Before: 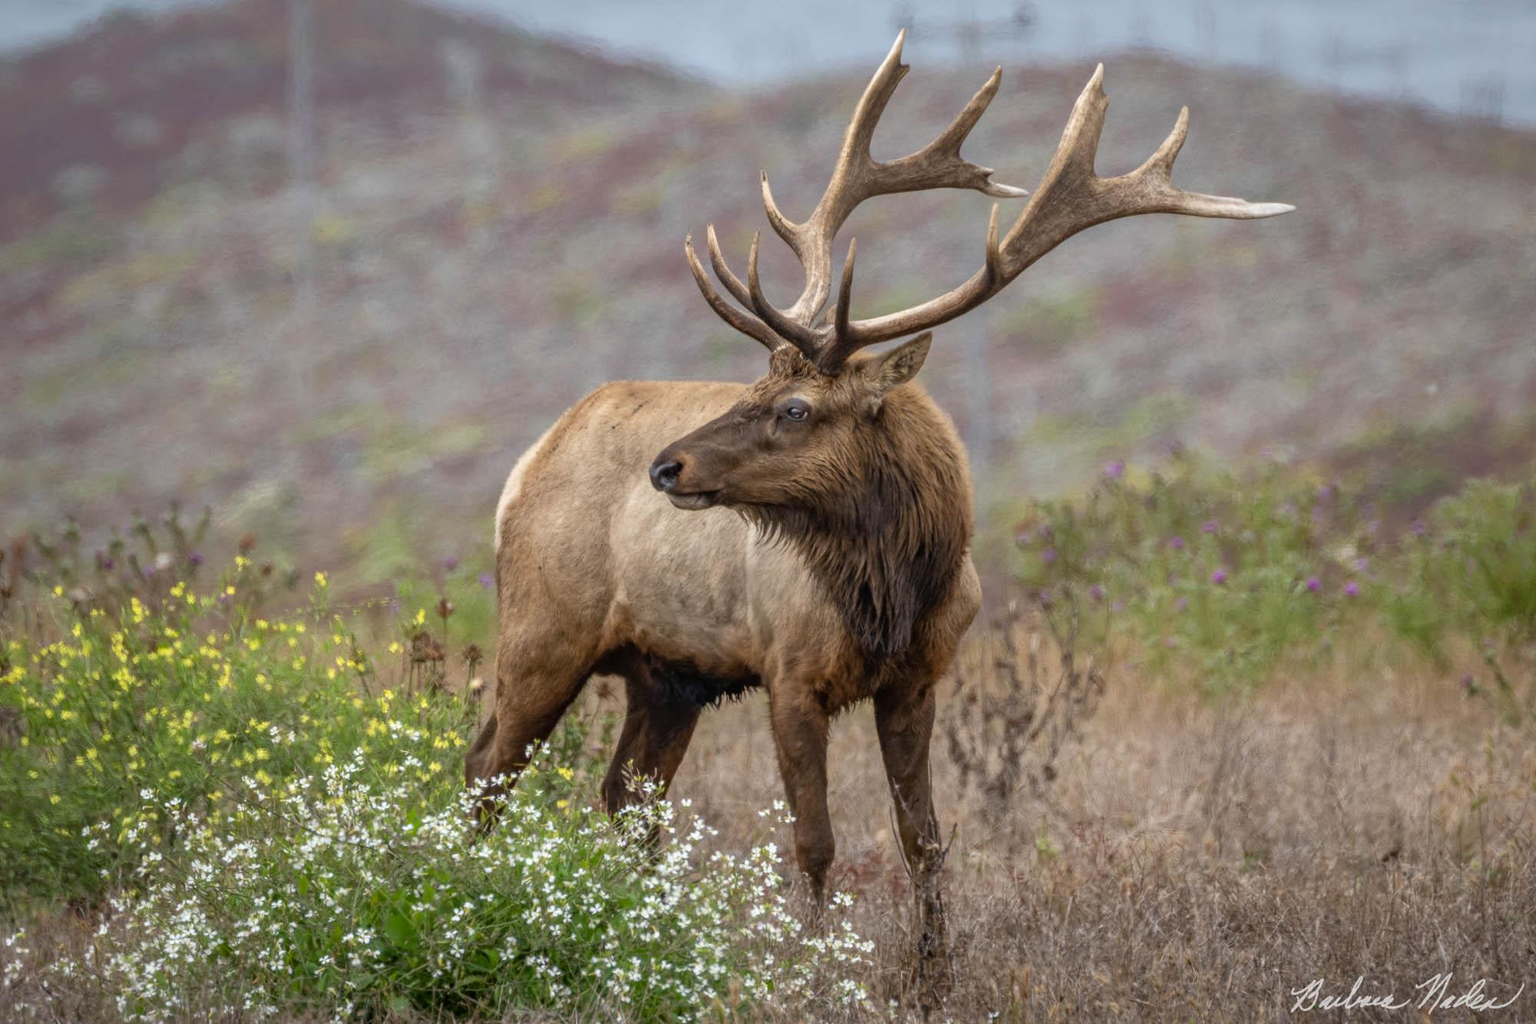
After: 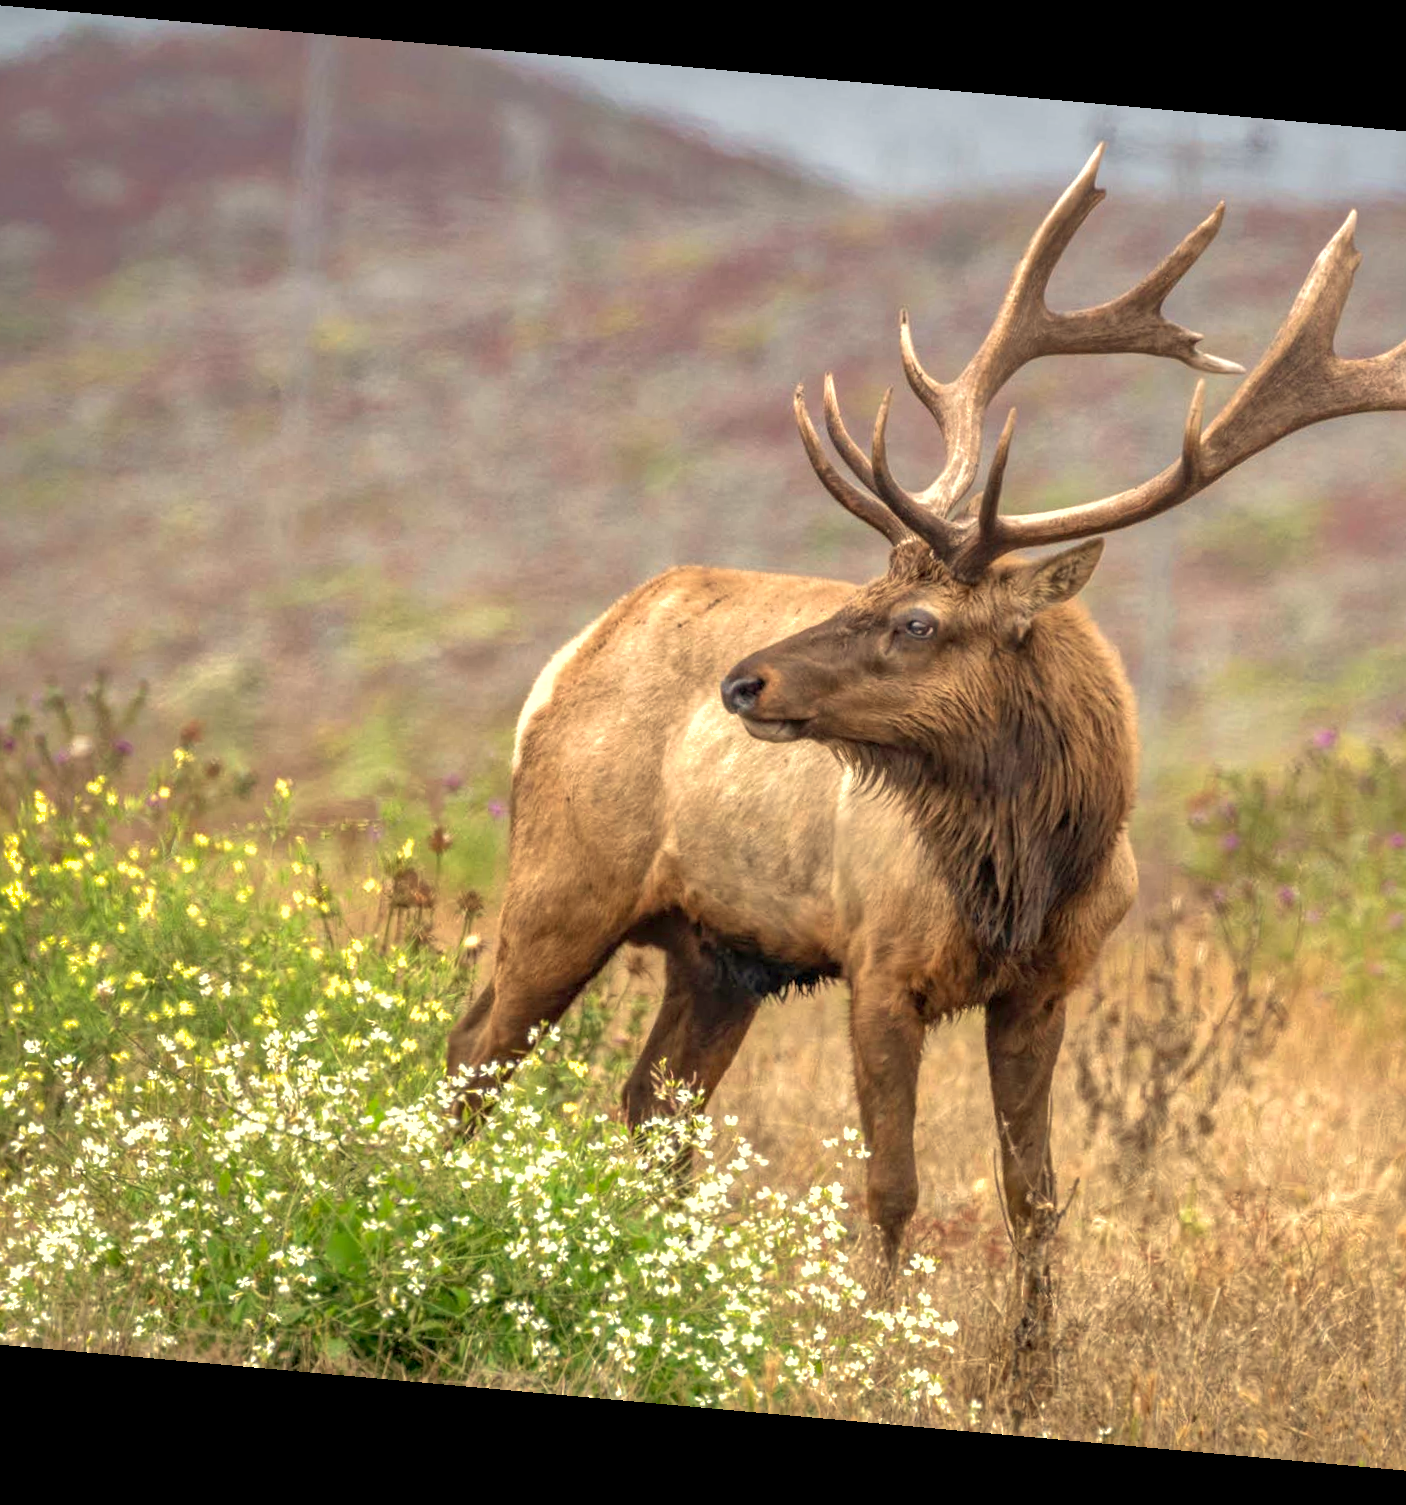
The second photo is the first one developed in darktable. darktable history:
shadows and highlights: on, module defaults
exposure: black level correction 0.001, exposure 1.116 EV, compensate highlight preservation false
rotate and perspective: rotation 5.12°, automatic cropping off
crop and rotate: left 8.786%, right 24.548%
velvia: strength 15%
color correction: saturation 0.98
graduated density: hue 238.83°, saturation 50%
white balance: red 1.08, blue 0.791
